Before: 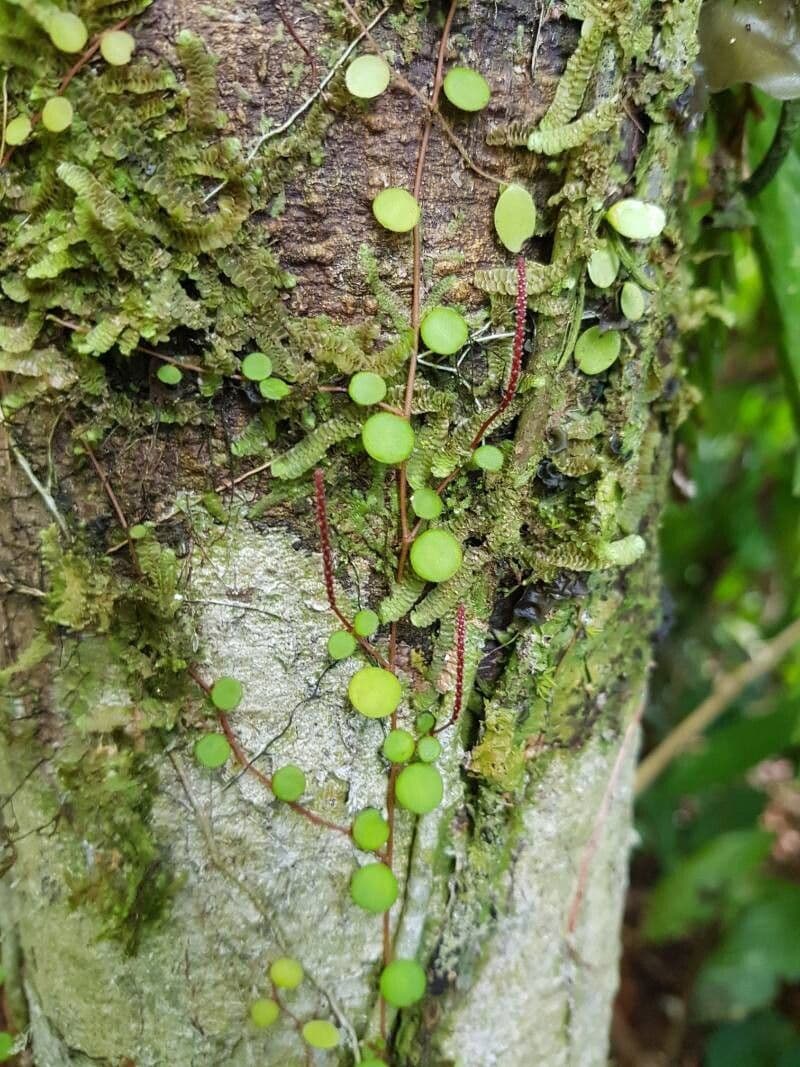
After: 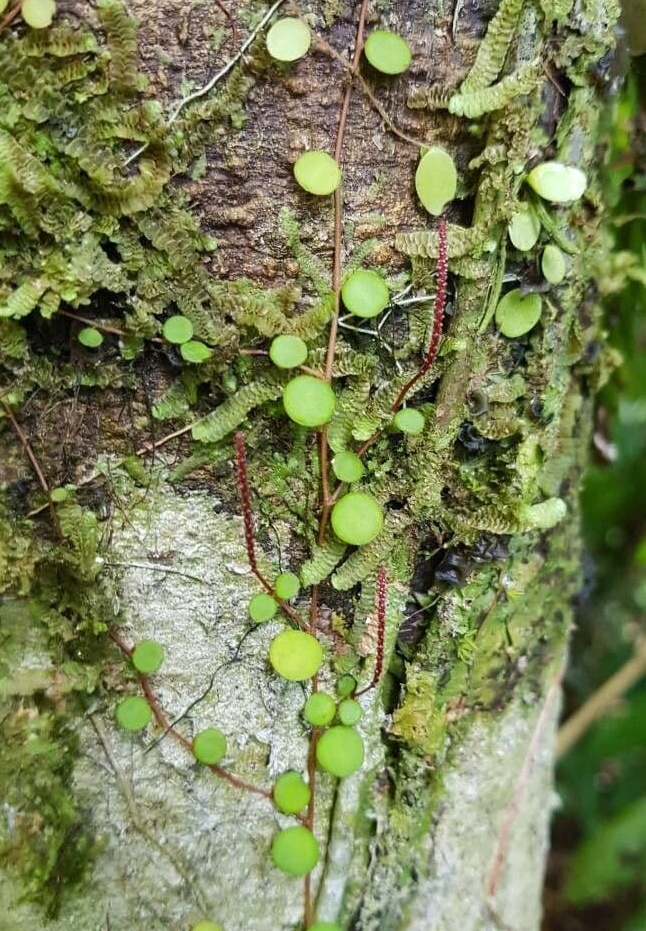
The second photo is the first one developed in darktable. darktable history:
crop: left 9.931%, top 3.558%, right 9.246%, bottom 9.156%
tone curve: curves: ch0 [(0, 0) (0.265, 0.253) (0.732, 0.751) (1, 1)], color space Lab, independent channels, preserve colors none
exposure: compensate exposure bias true, compensate highlight preservation false
tone equalizer: edges refinement/feathering 500, mask exposure compensation -1.25 EV, preserve details no
